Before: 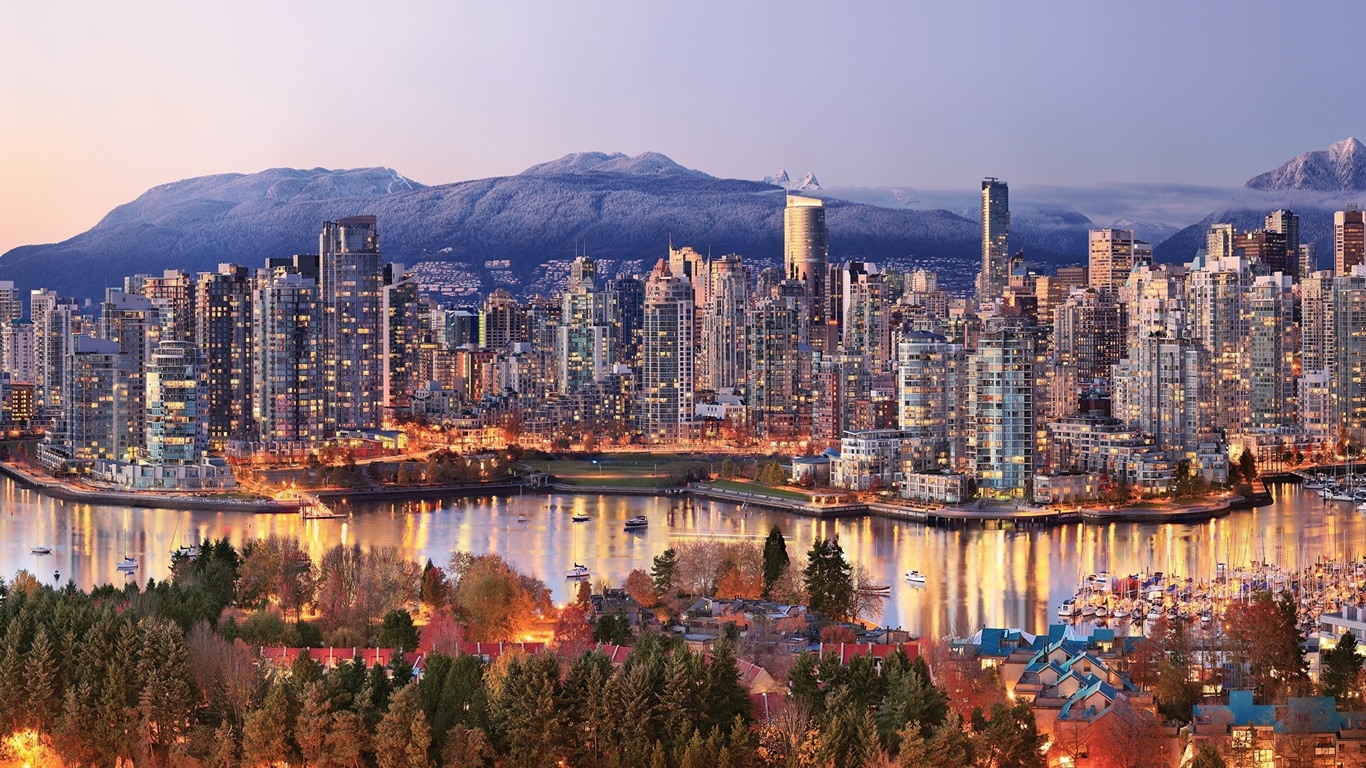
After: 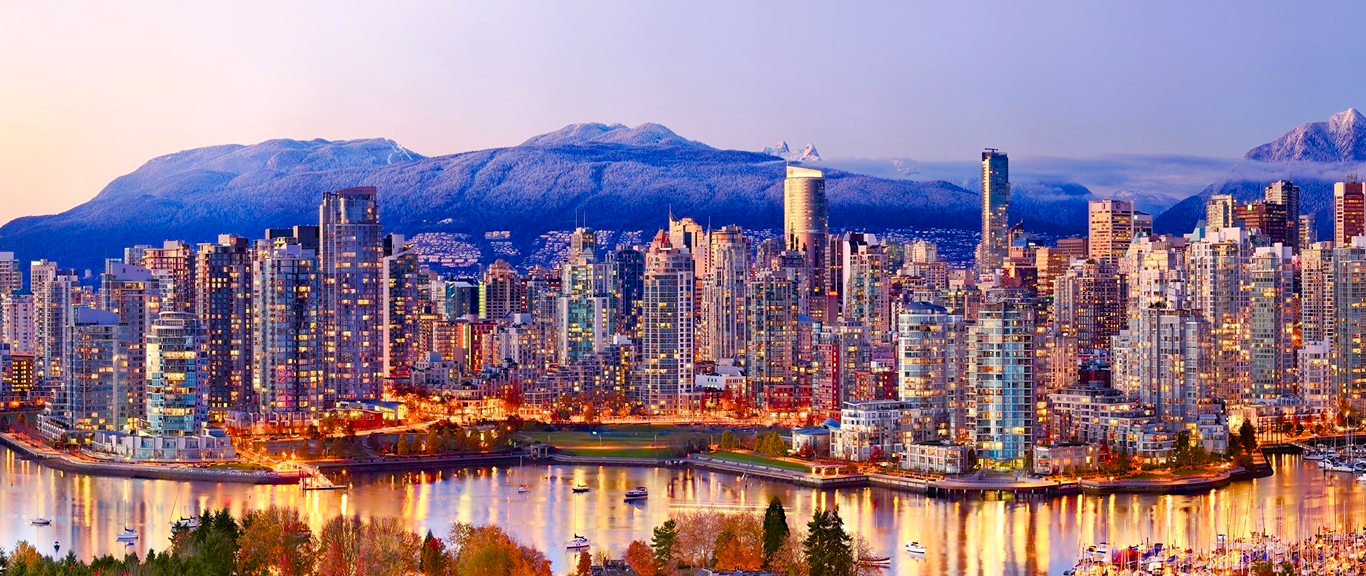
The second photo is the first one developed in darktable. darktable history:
exposure: black level correction 0.002, exposure 0.15 EV, compensate highlight preservation false
crop: top 3.857%, bottom 21.132%
color balance rgb: perceptual saturation grading › global saturation 24.74%, perceptual saturation grading › highlights -51.22%, perceptual saturation grading › mid-tones 19.16%, perceptual saturation grading › shadows 60.98%, global vibrance 50%
